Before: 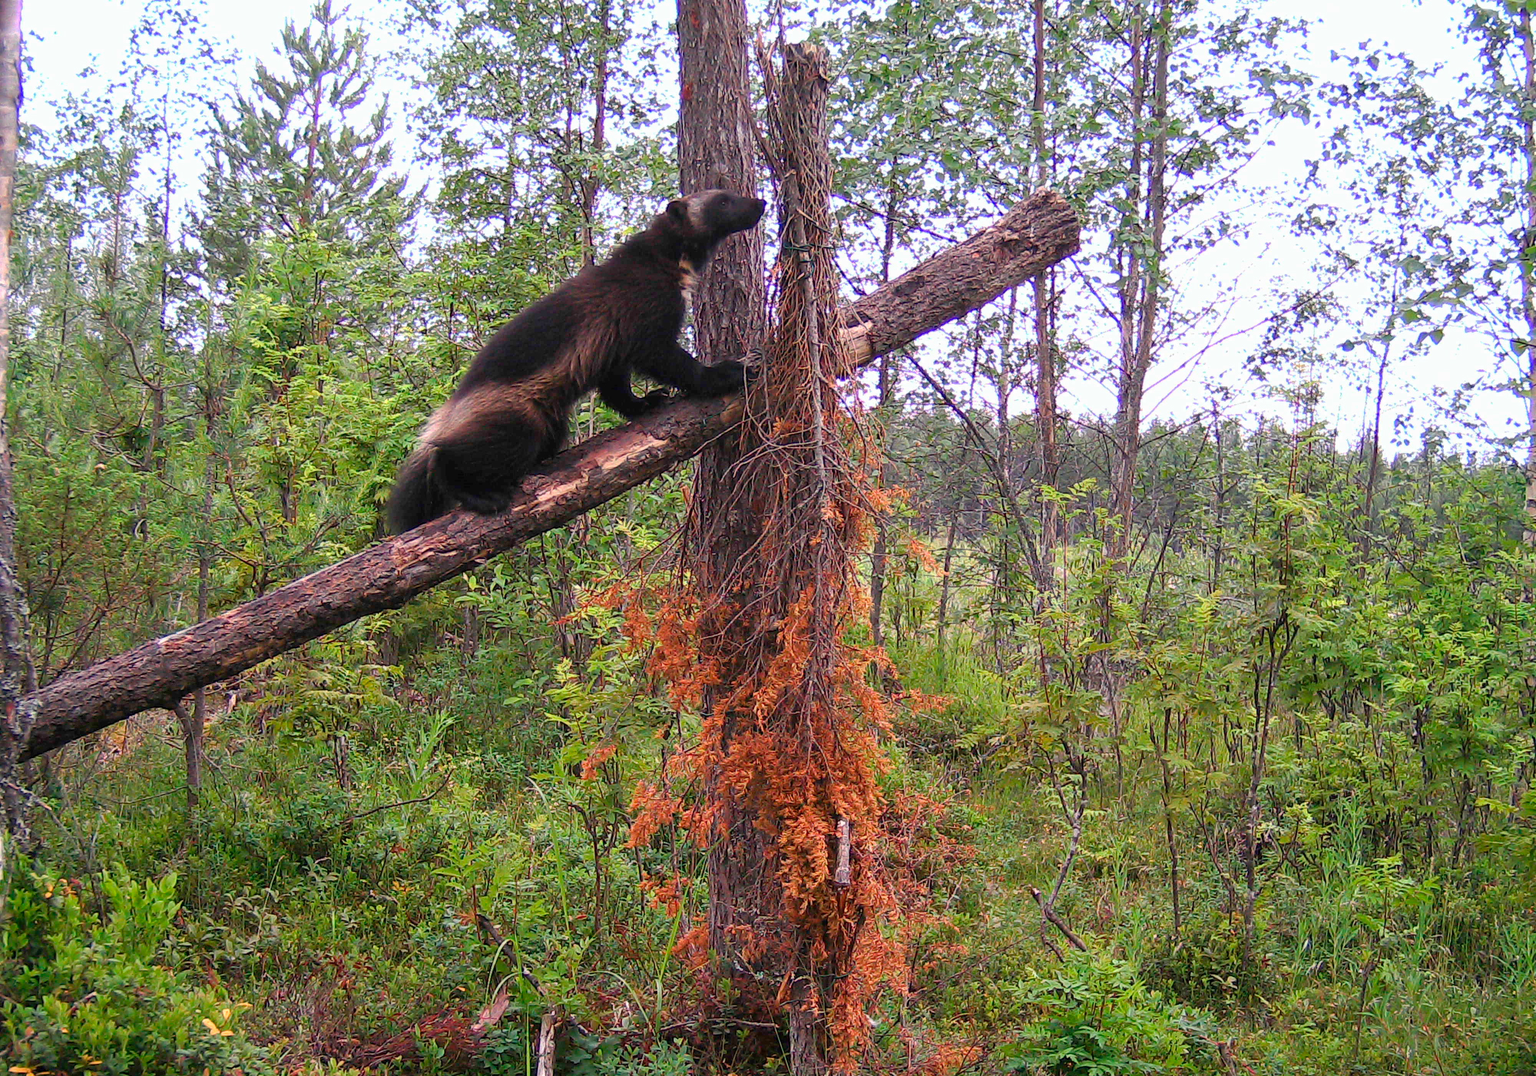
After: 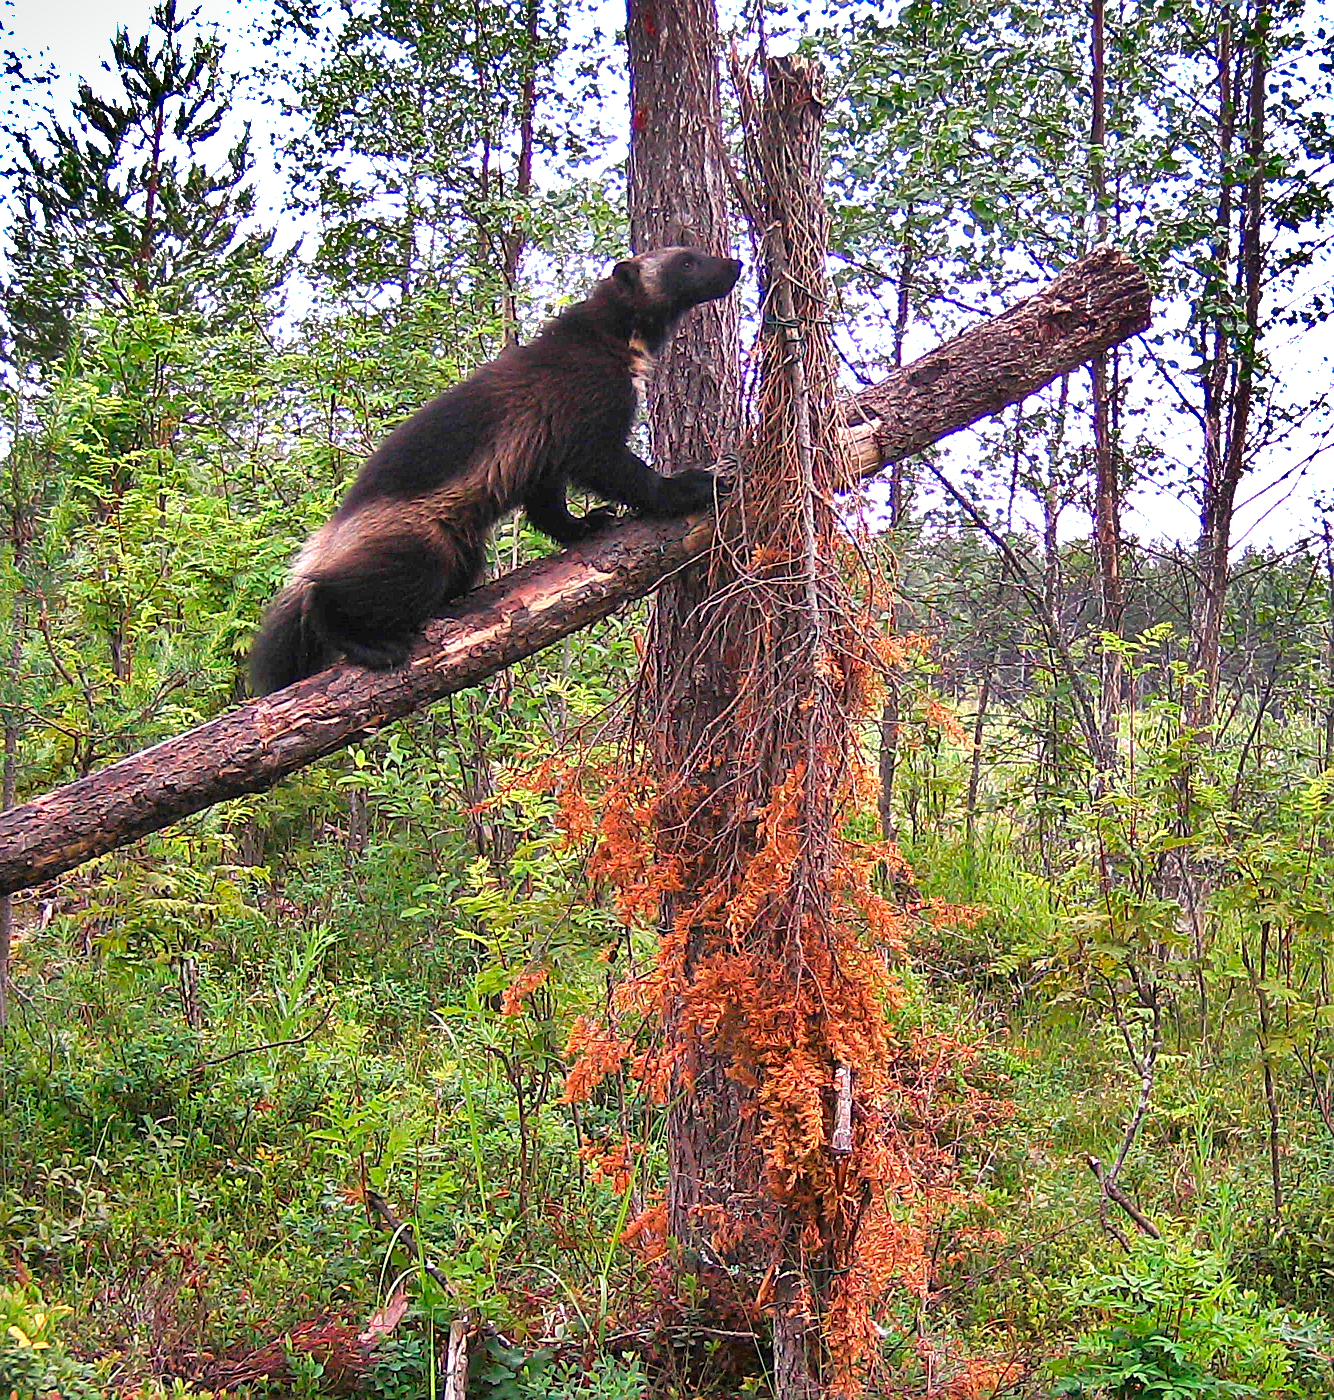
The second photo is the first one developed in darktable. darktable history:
sharpen: on, module defaults
crop and rotate: left 12.759%, right 20.505%
exposure: black level correction 0, exposure 0.699 EV, compensate highlight preservation false
shadows and highlights: white point adjustment -3.49, highlights -63.82, soften with gaussian
